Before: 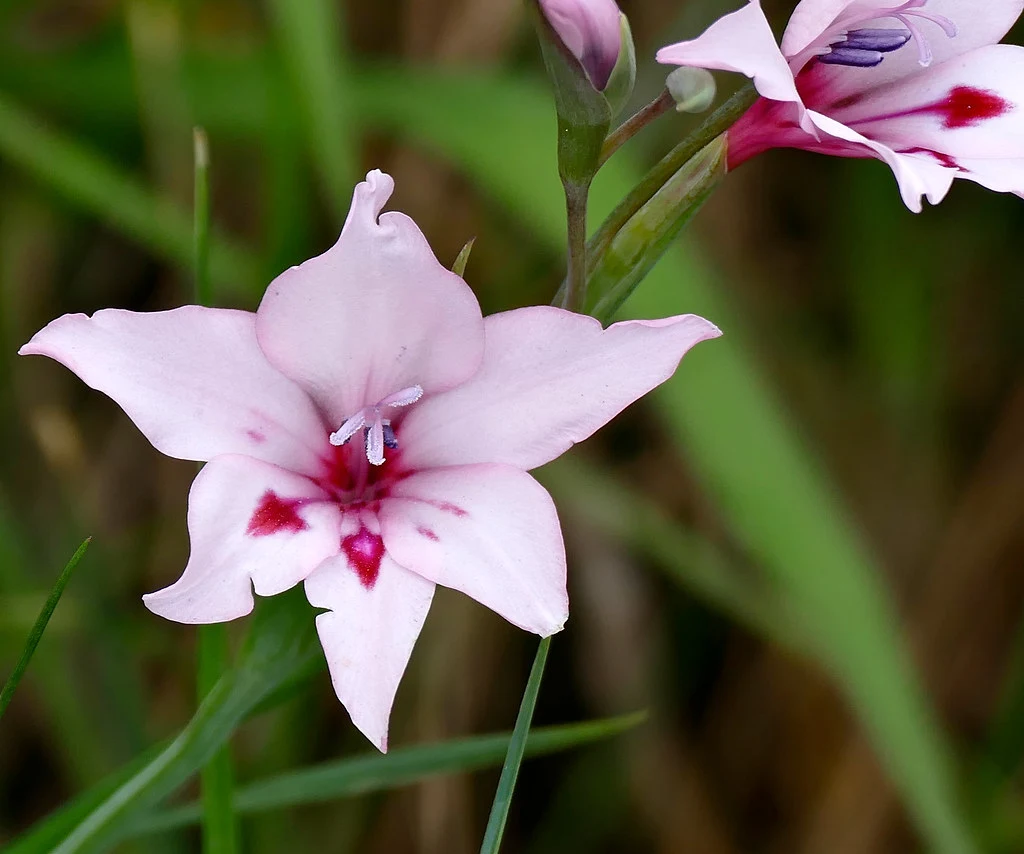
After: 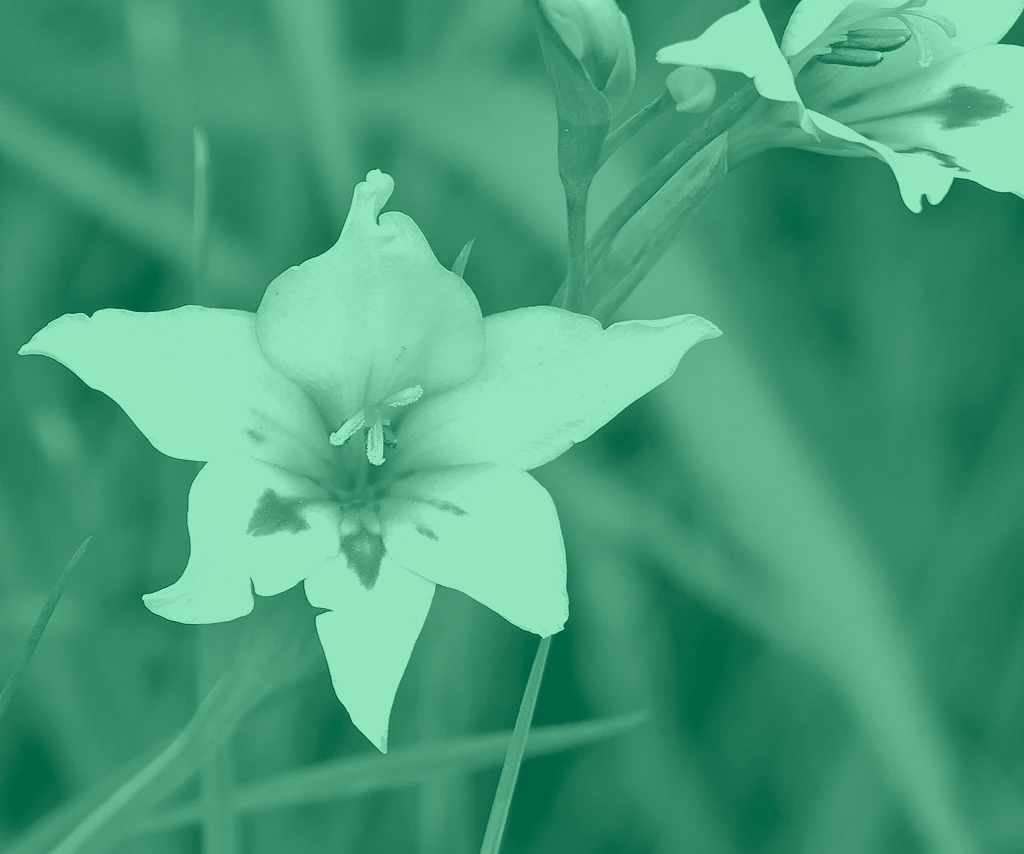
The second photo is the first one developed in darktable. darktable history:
exposure: black level correction 0, exposure 0.7 EV, compensate exposure bias true, compensate highlight preservation false
colorize: hue 147.6°, saturation 65%, lightness 21.64%
shadows and highlights: shadows 30
